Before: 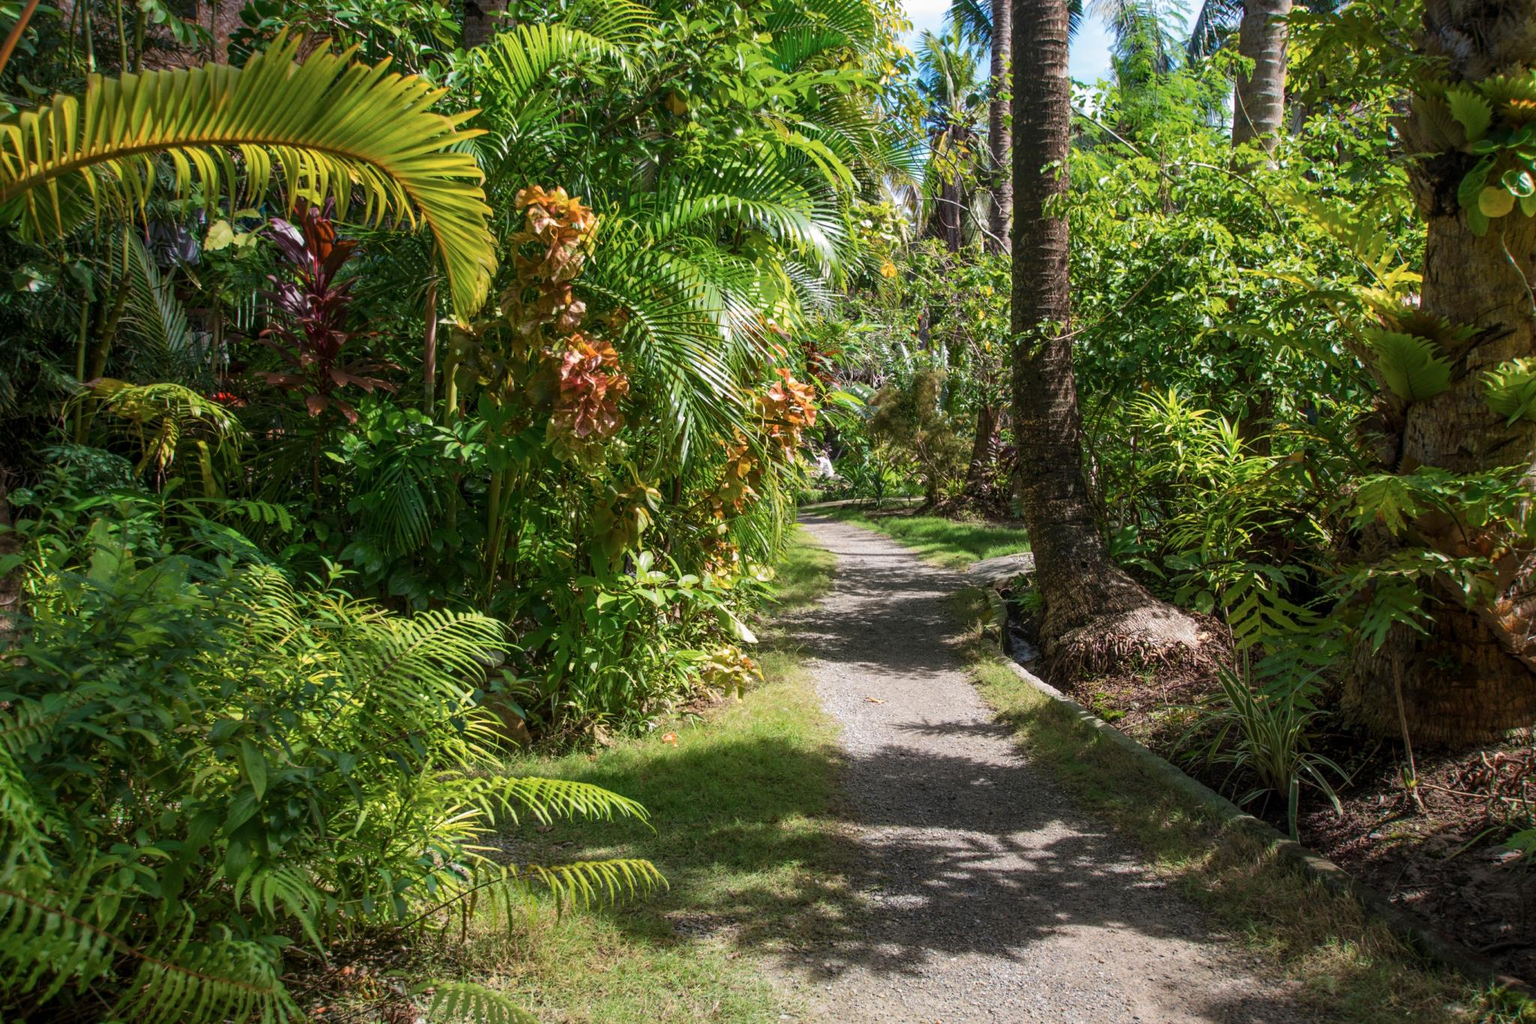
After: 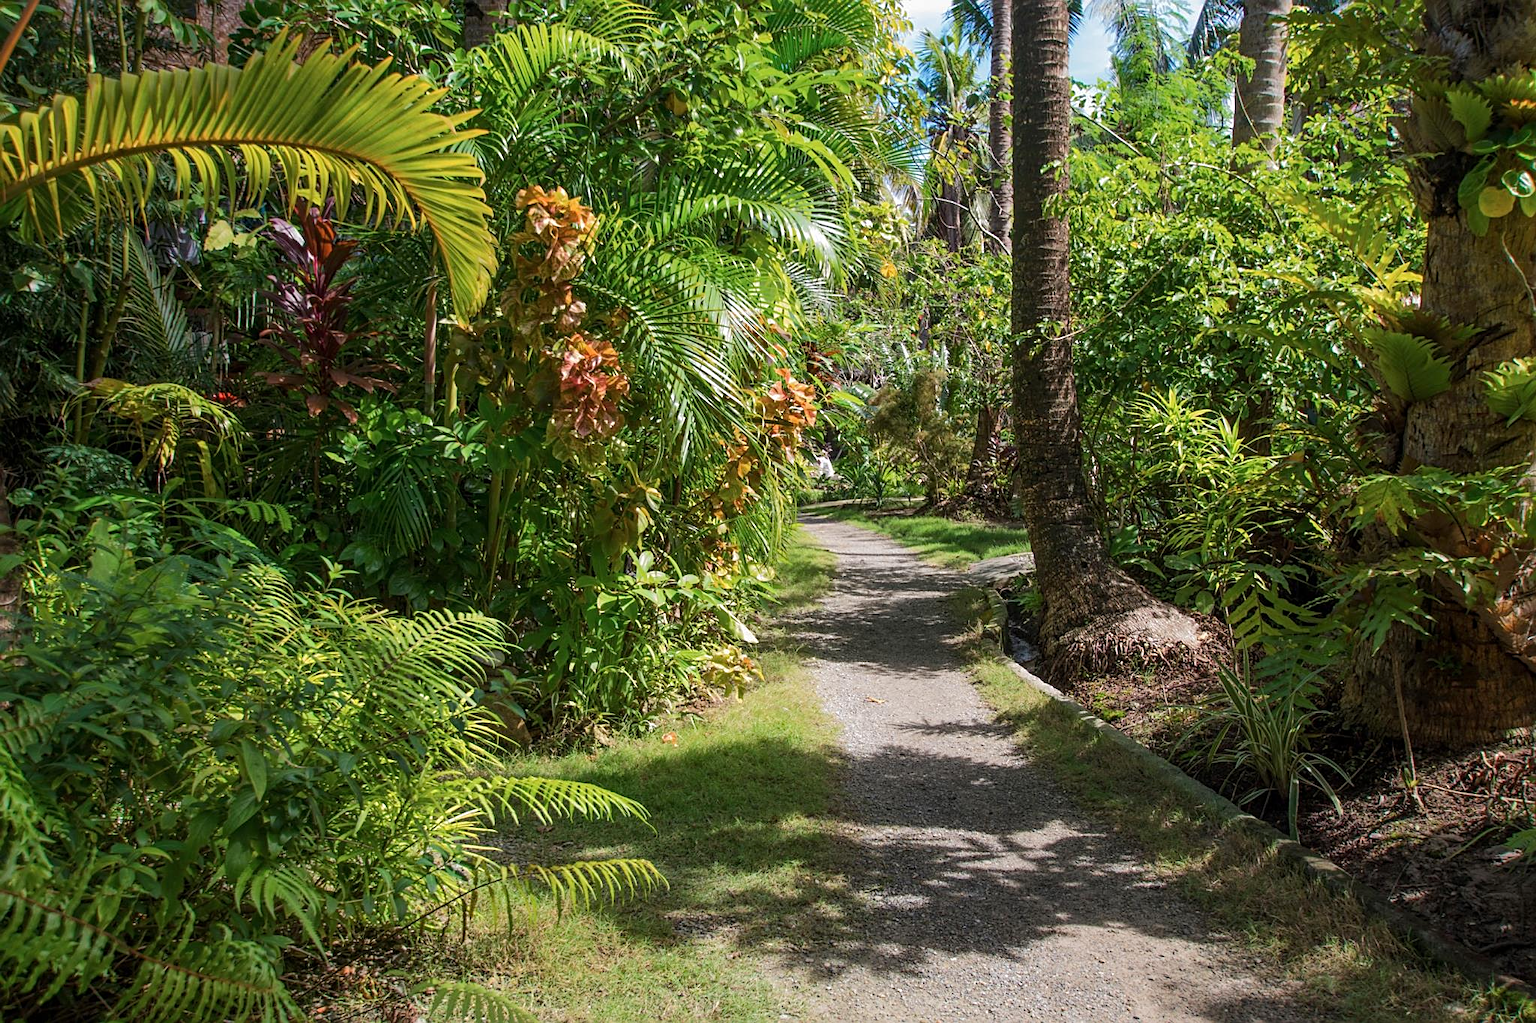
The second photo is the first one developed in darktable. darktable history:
base curve: curves: ch0 [(0, 0) (0.235, 0.266) (0.503, 0.496) (0.786, 0.72) (1, 1)]
sharpen: on, module defaults
